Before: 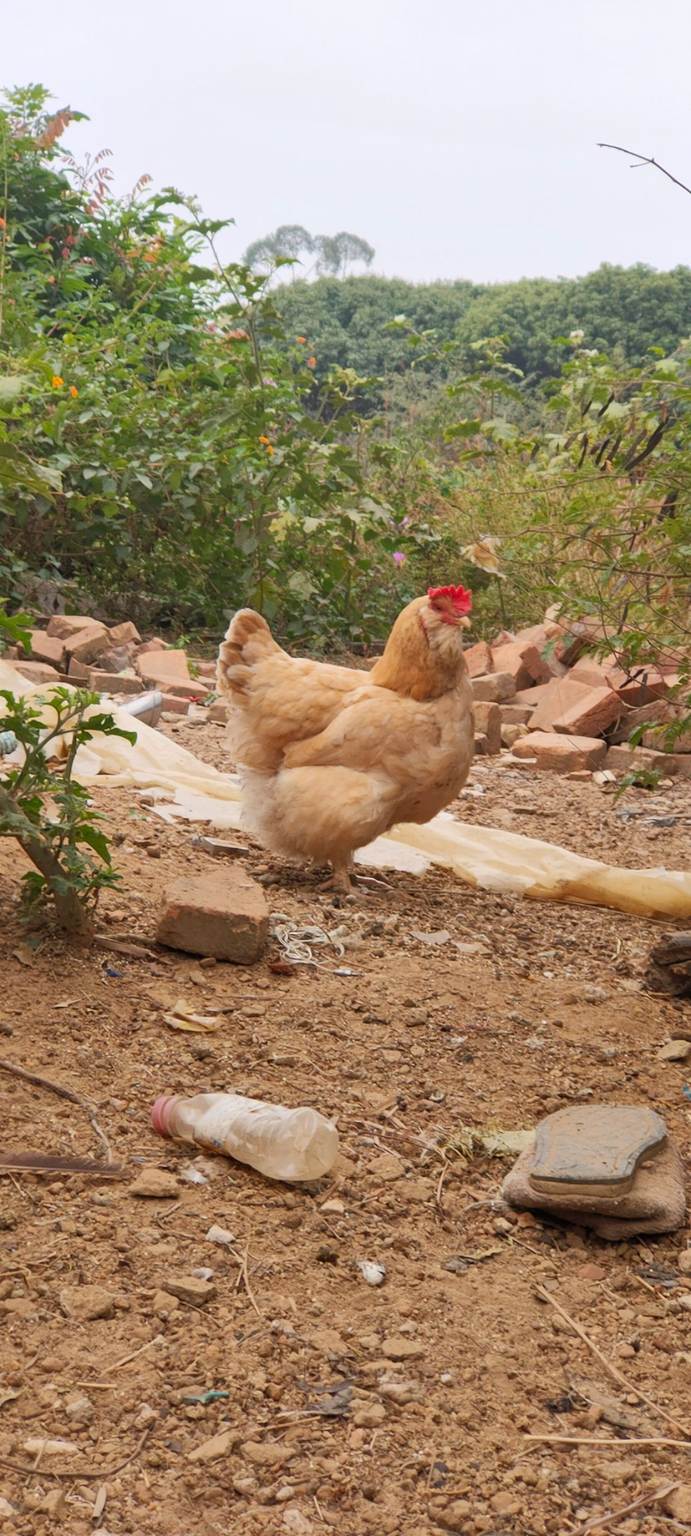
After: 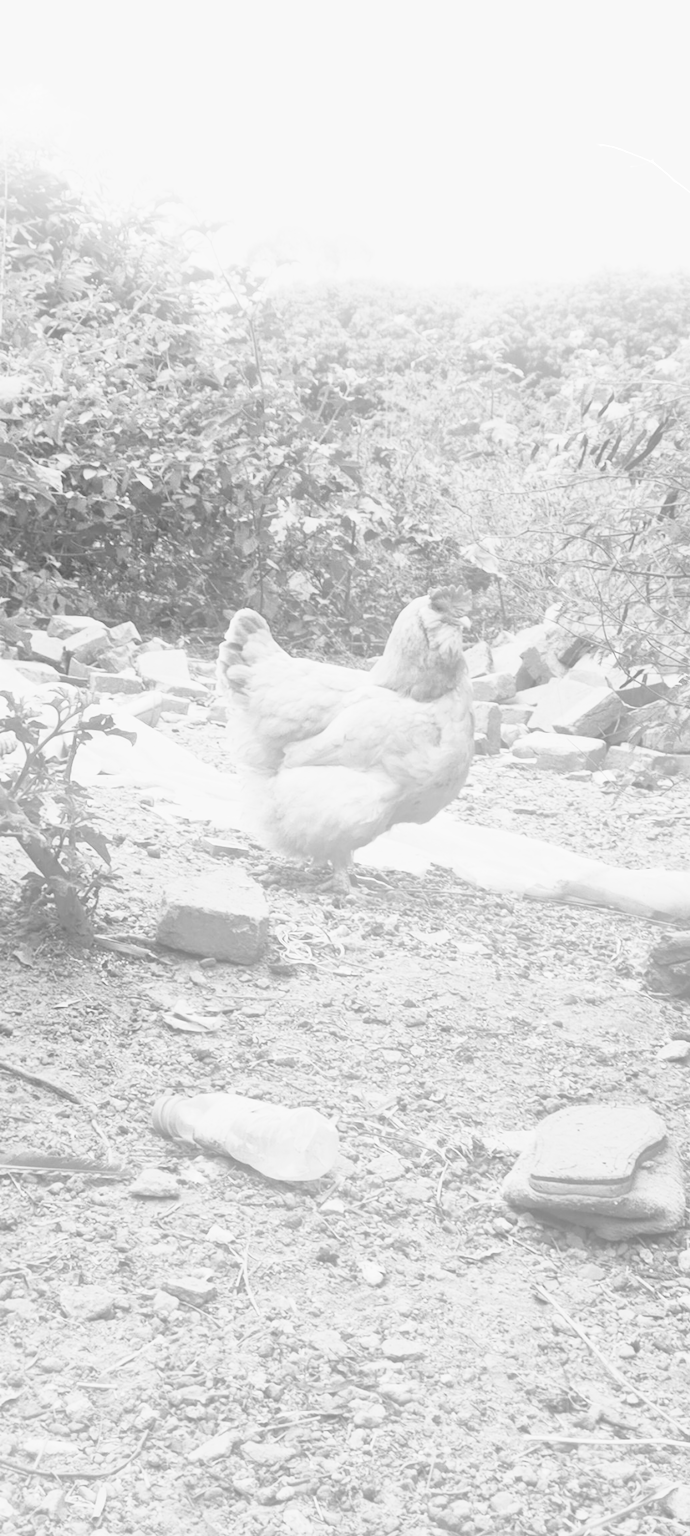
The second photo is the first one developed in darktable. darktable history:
monochrome: a 32, b 64, size 2.3
white balance: red 1.004, blue 1.096
contrast brightness saturation: contrast 0.57, brightness 0.57, saturation -0.34
exposure: exposure 0.197 EV, compensate highlight preservation false
bloom: size 38%, threshold 95%, strength 30%
tone equalizer: -8 EV 0.25 EV, -7 EV 0.417 EV, -6 EV 0.417 EV, -5 EV 0.25 EV, -3 EV -0.25 EV, -2 EV -0.417 EV, -1 EV -0.417 EV, +0 EV -0.25 EV, edges refinement/feathering 500, mask exposure compensation -1.57 EV, preserve details guided filter
